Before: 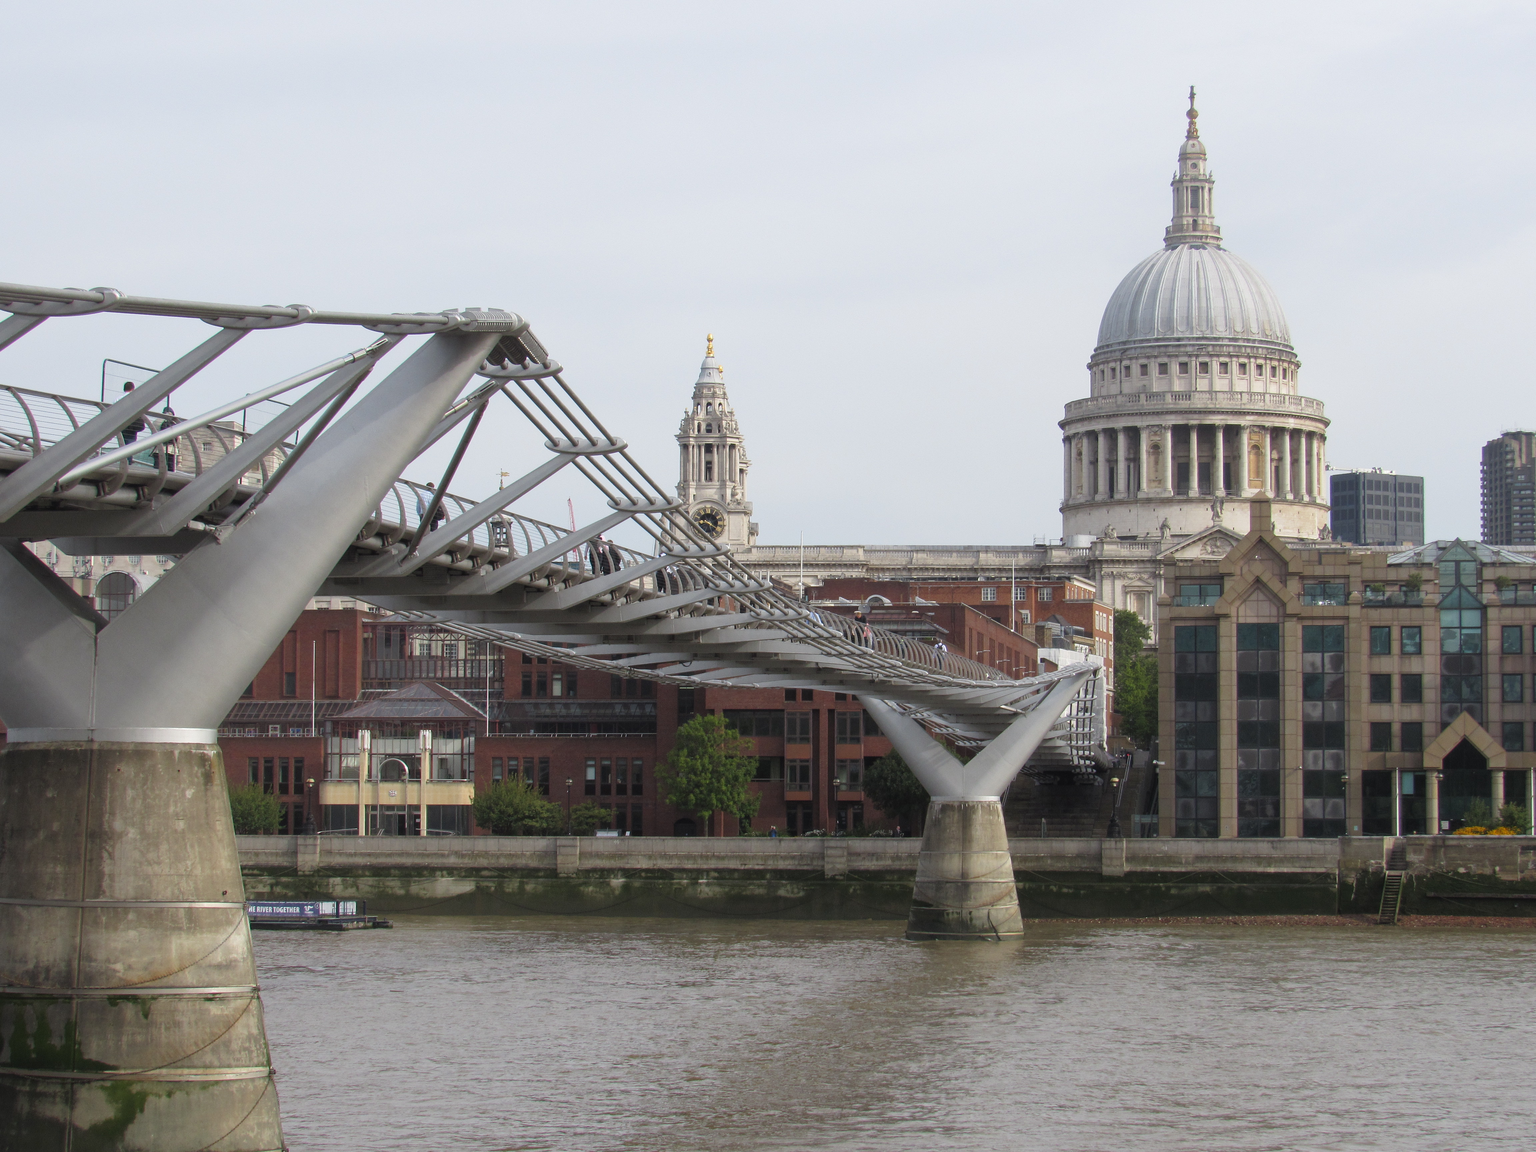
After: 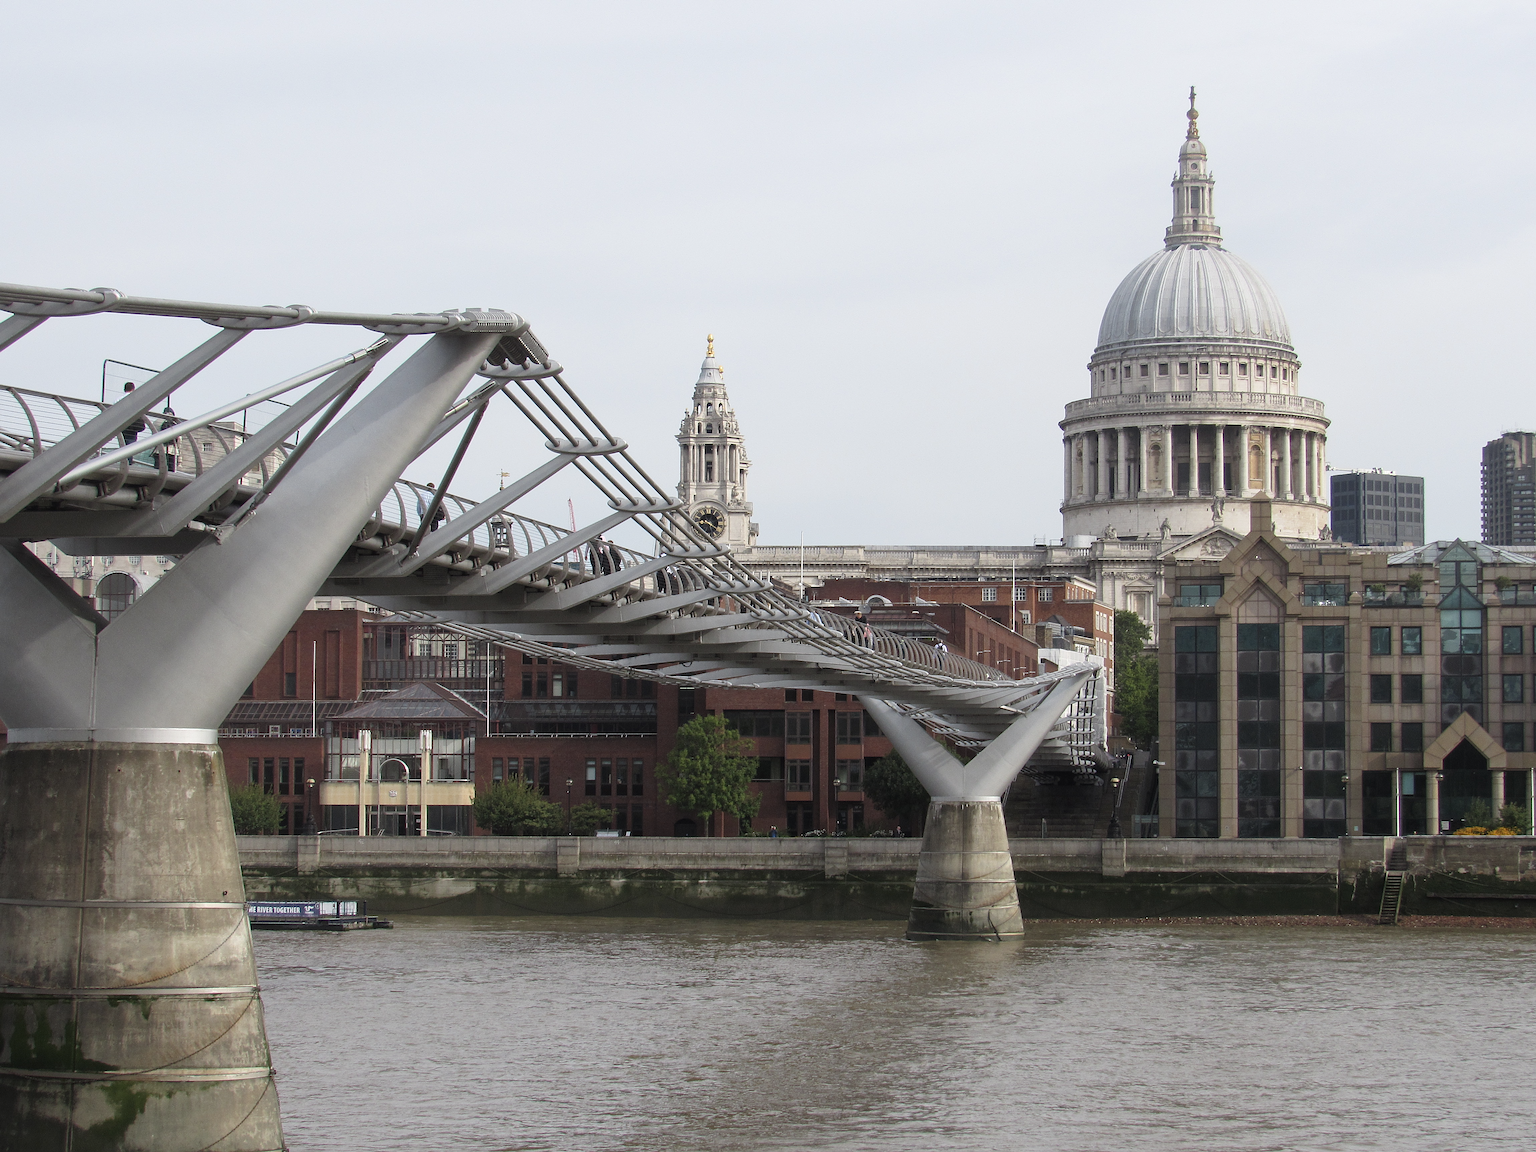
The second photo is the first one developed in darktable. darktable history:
local contrast: mode bilateral grid, contrast 15, coarseness 36, detail 105%, midtone range 0.2
sharpen: on, module defaults
contrast brightness saturation: contrast 0.11, saturation -0.17
